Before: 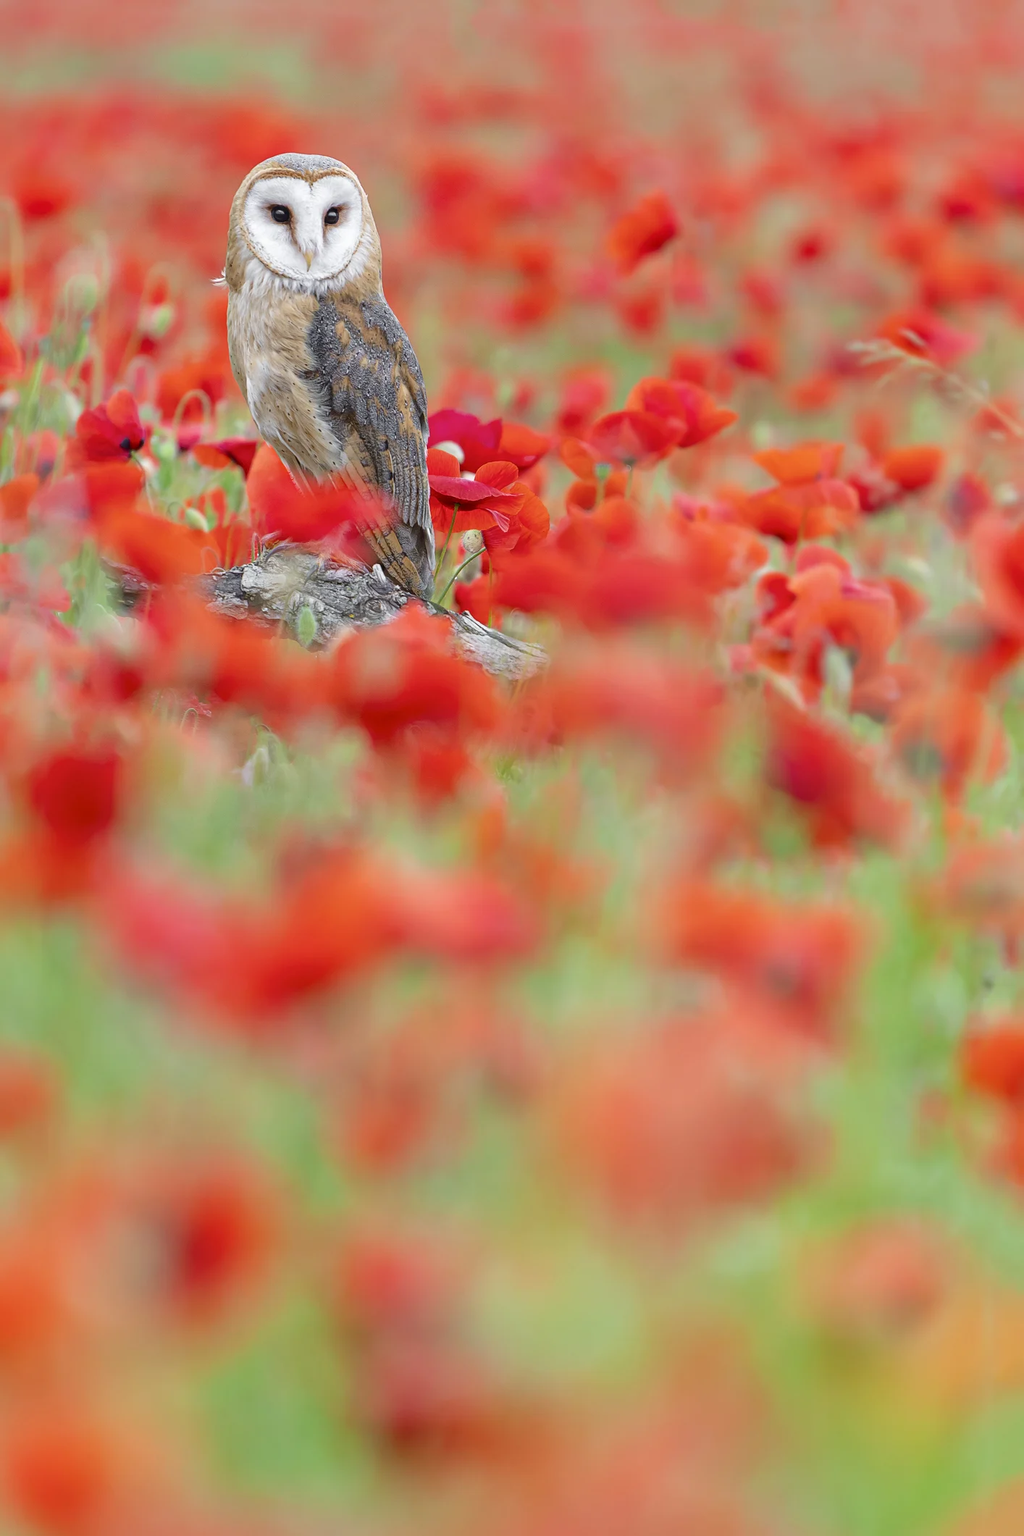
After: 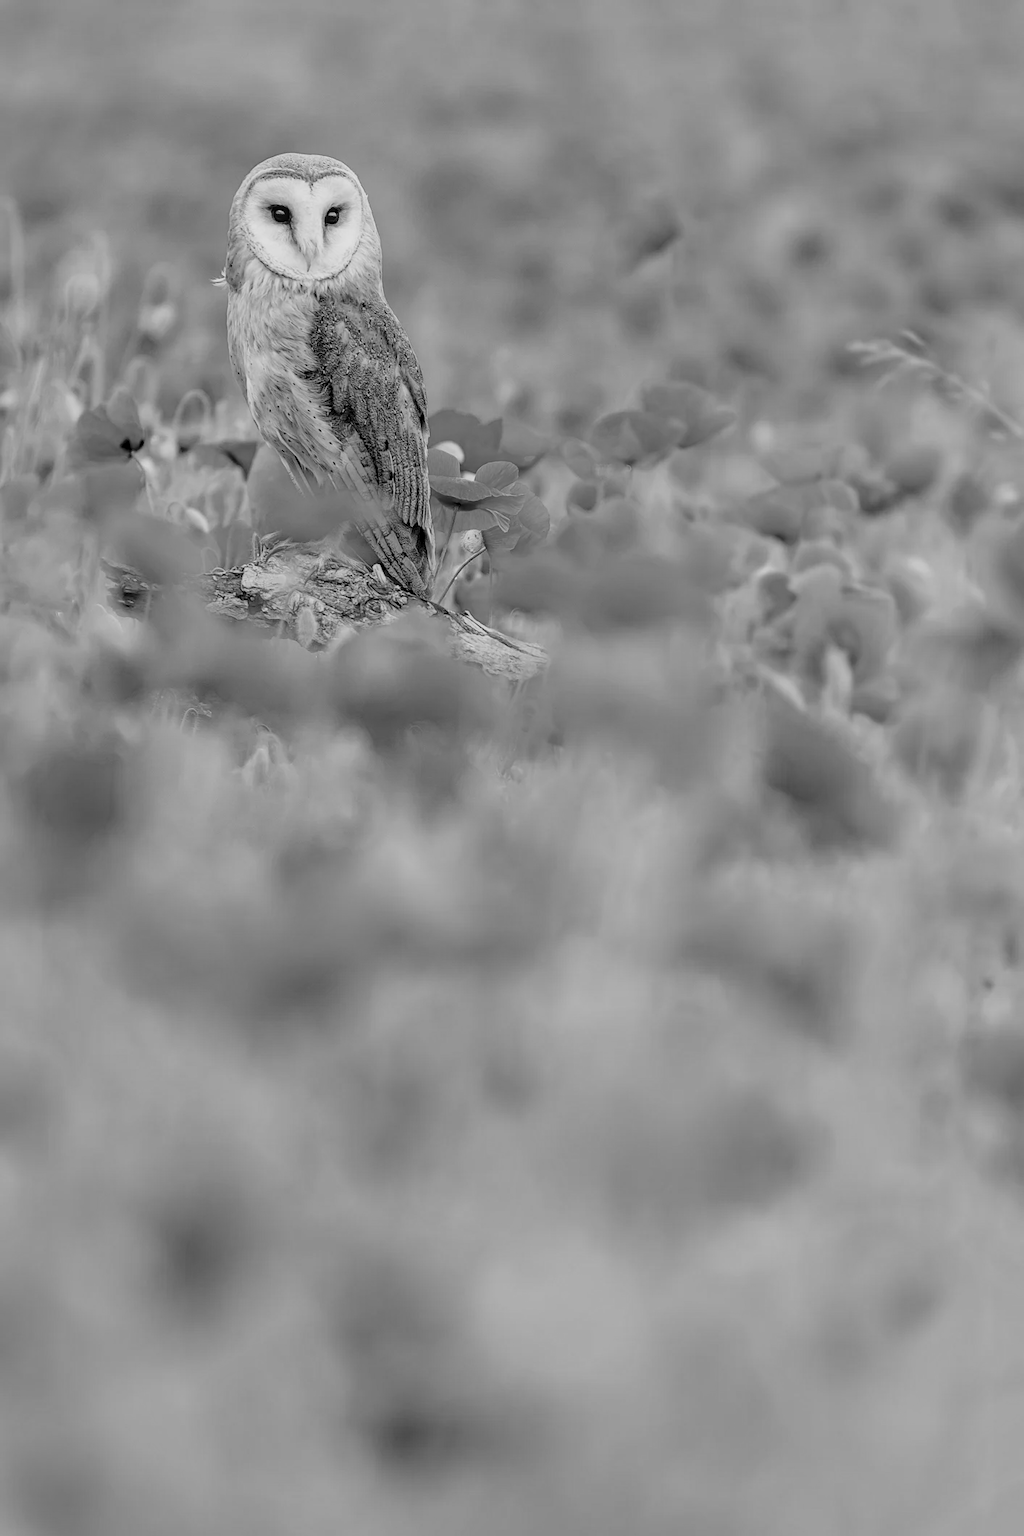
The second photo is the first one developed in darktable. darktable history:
local contrast: on, module defaults
filmic rgb: black relative exposure -6.68 EV, white relative exposure 4.56 EV, hardness 3.25
color calibration: x 0.37, y 0.382, temperature 4313.32 K
color contrast: green-magenta contrast 0, blue-yellow contrast 0
haze removal: compatibility mode true, adaptive false
